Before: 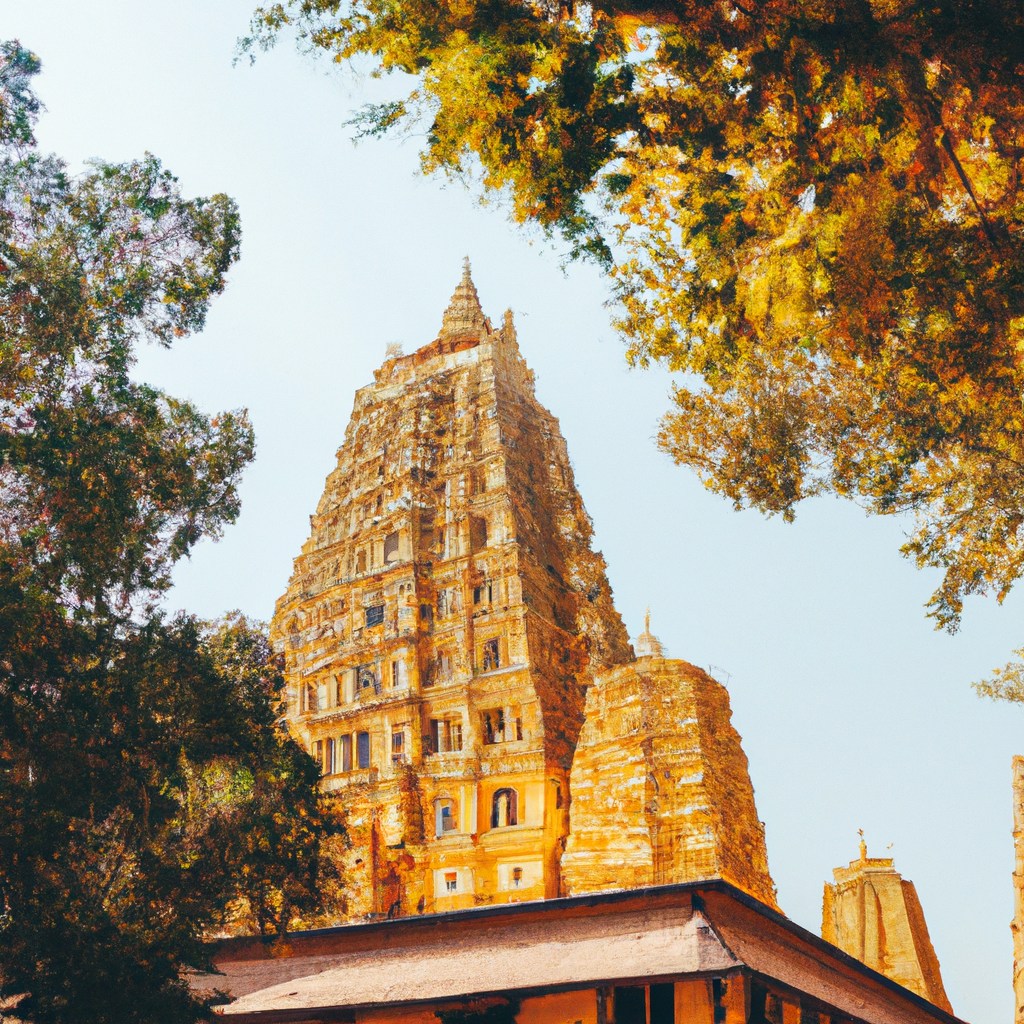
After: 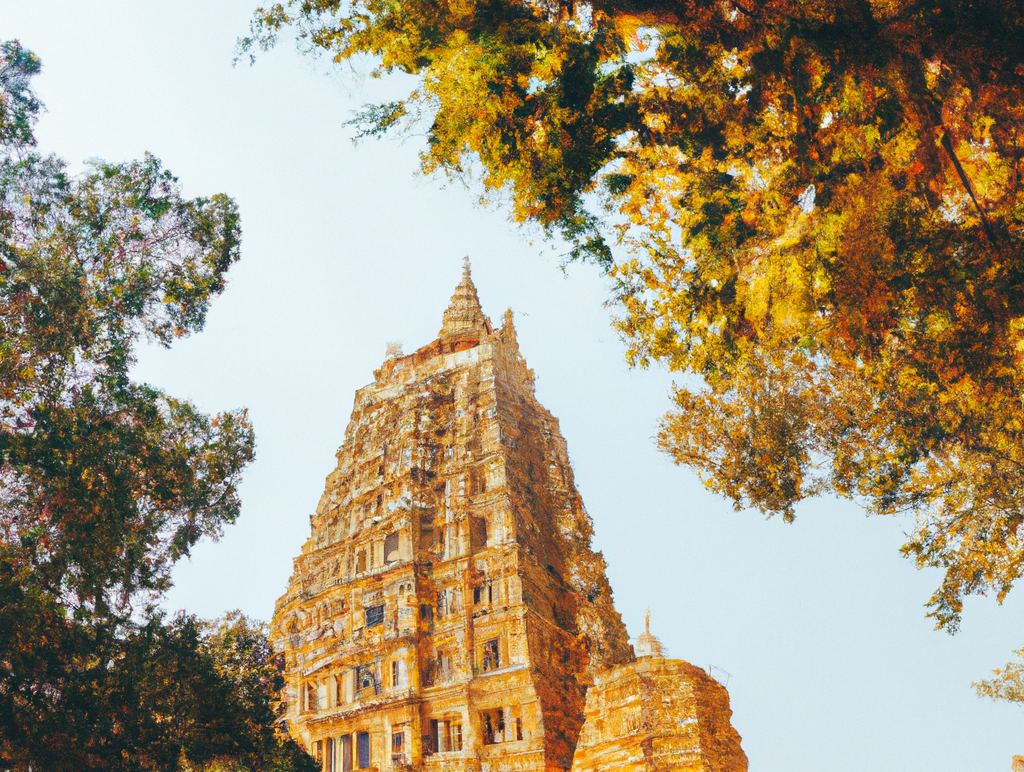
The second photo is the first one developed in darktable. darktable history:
crop: bottom 24.608%
